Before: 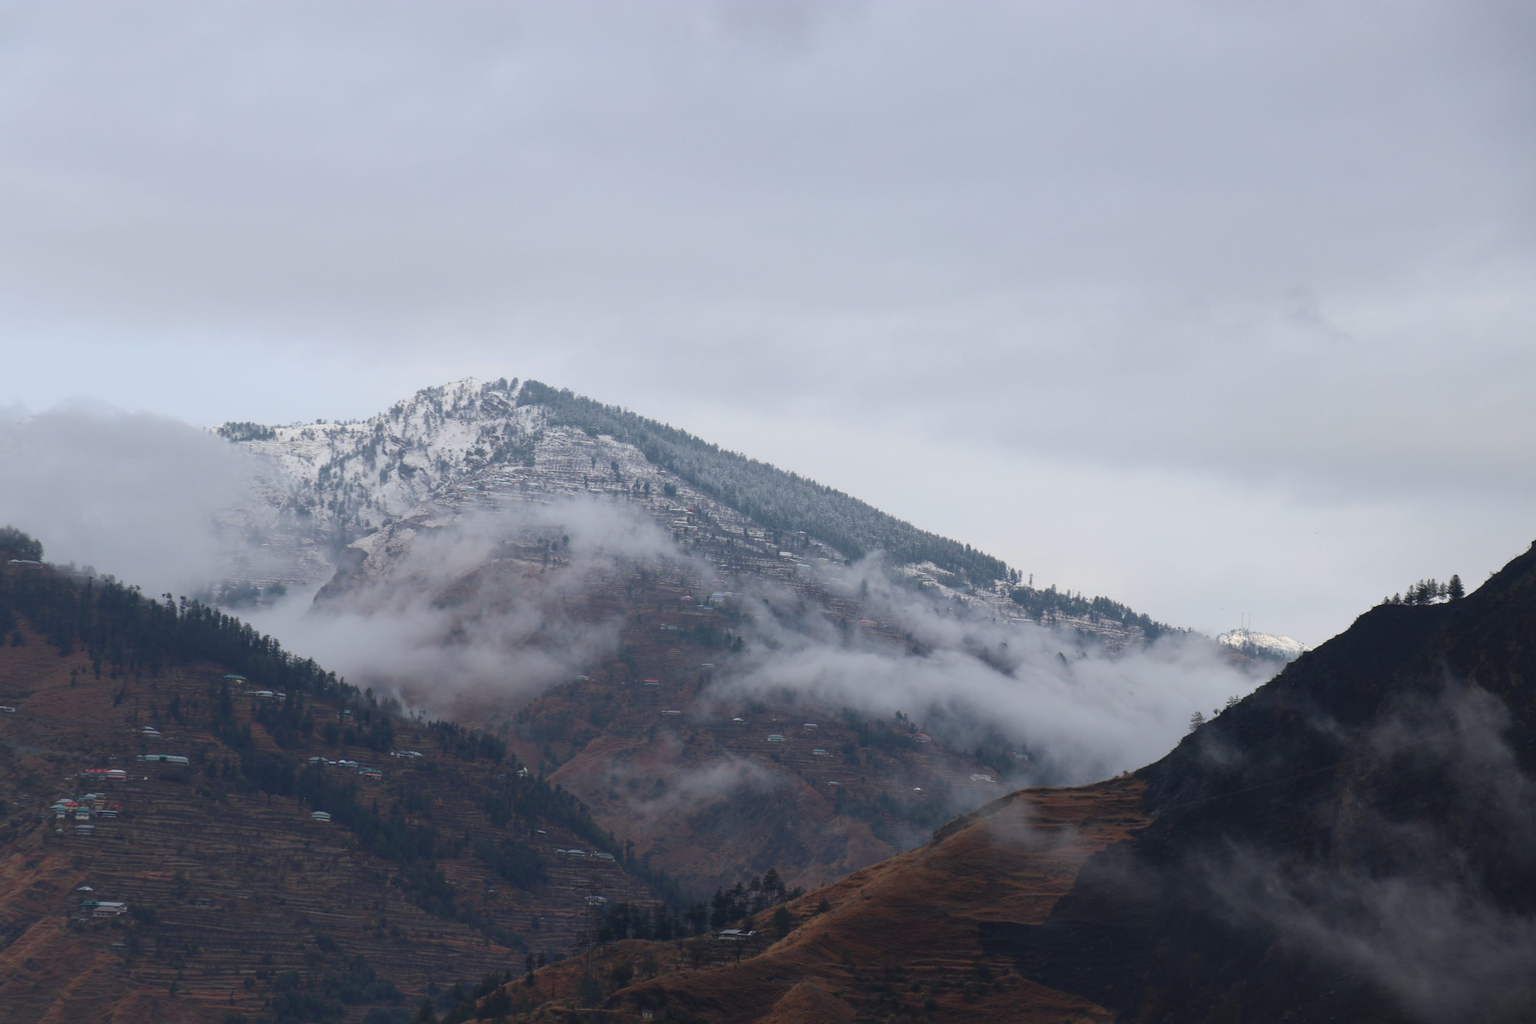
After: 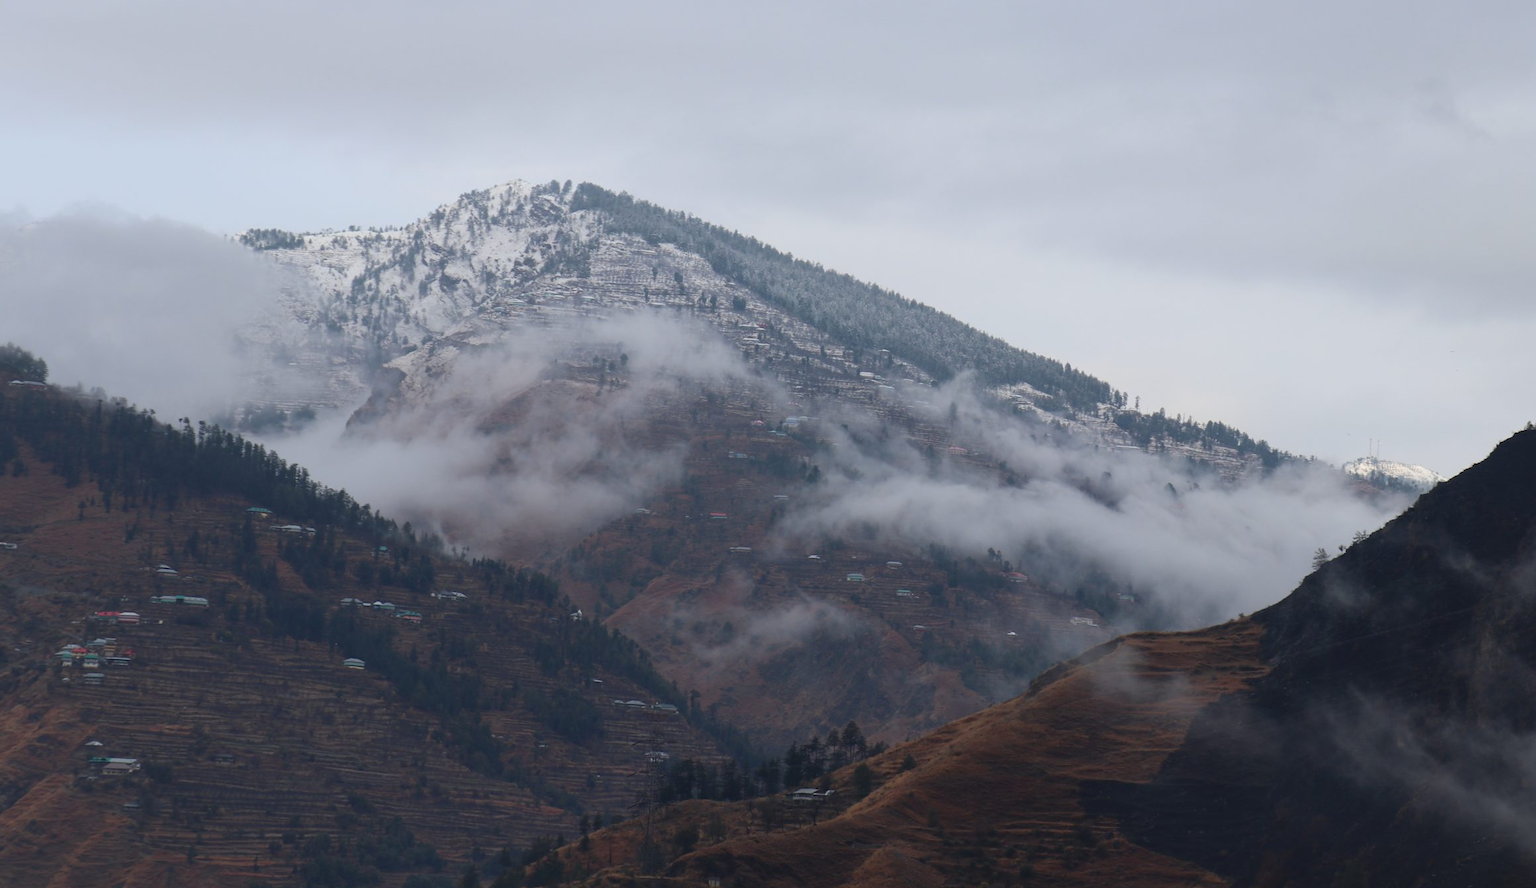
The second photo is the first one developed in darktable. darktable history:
crop: top 20.991%, right 9.314%, bottom 0.306%
